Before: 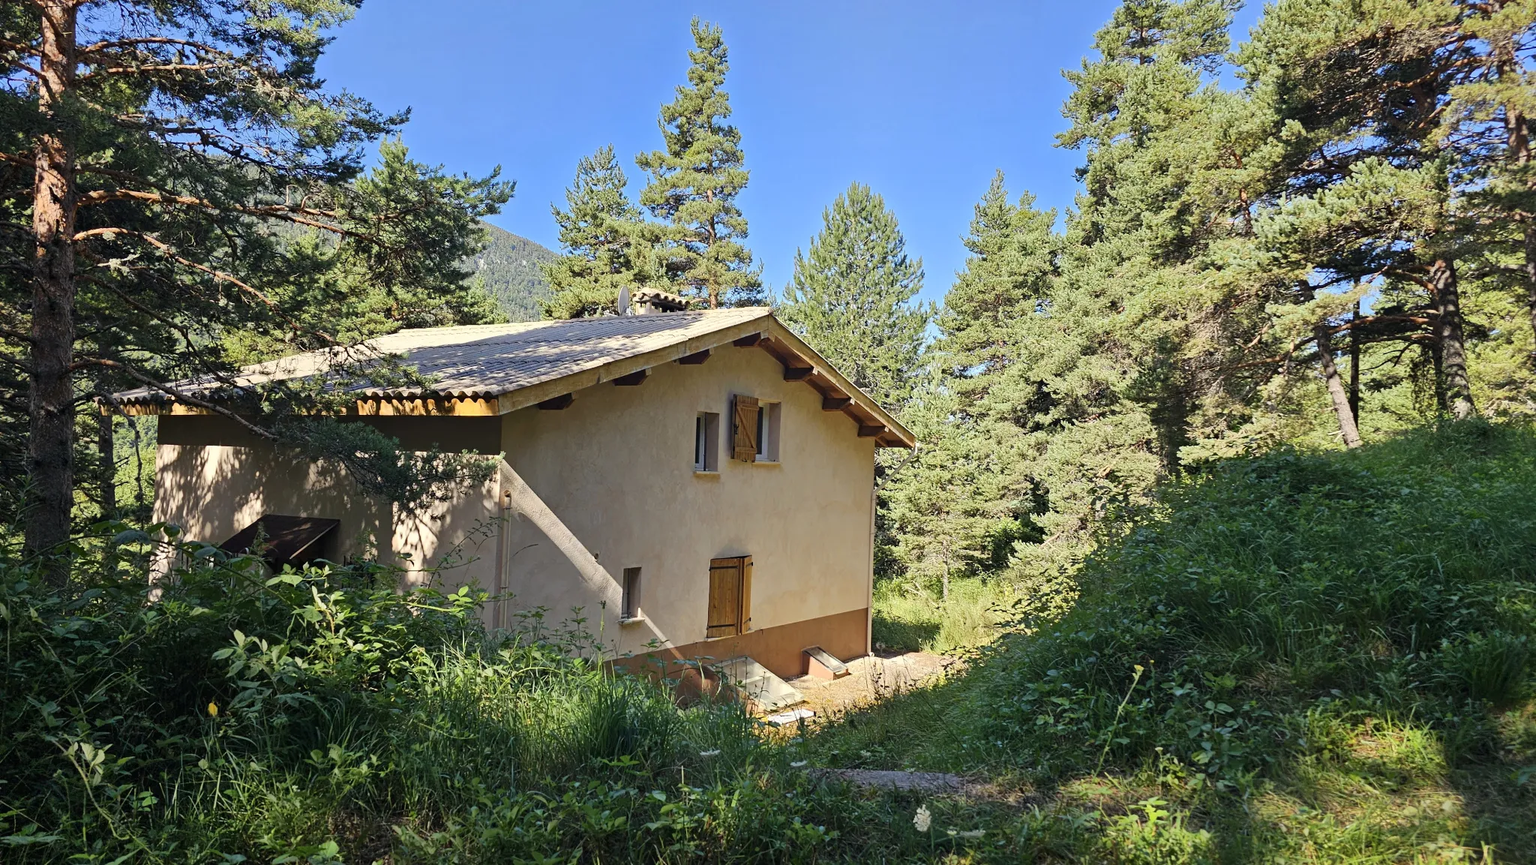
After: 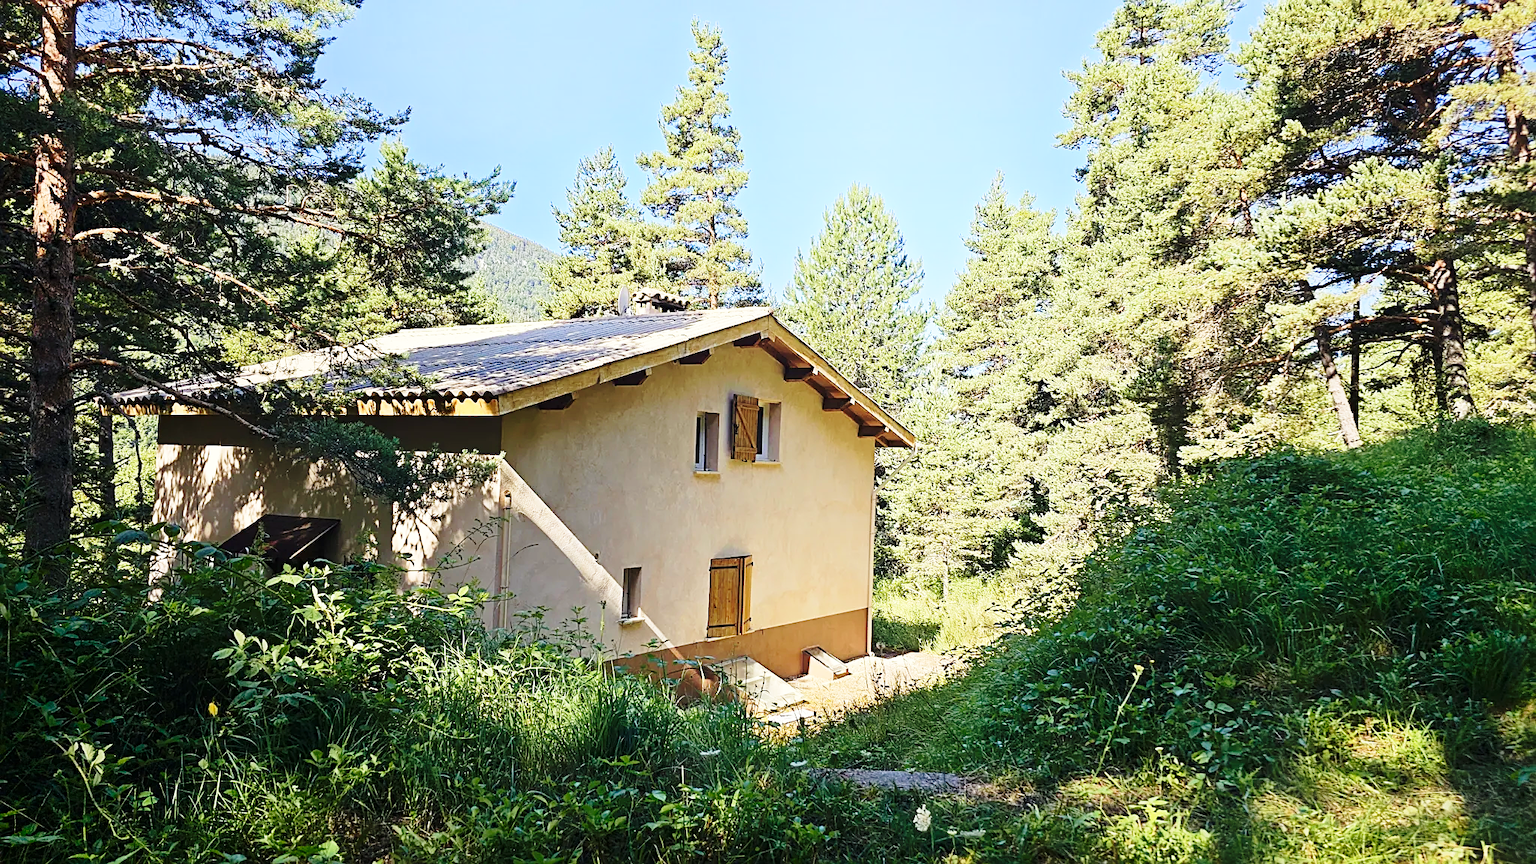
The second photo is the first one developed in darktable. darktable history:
sharpen: on, module defaults
base curve: curves: ch0 [(0, 0) (0.028, 0.03) (0.121, 0.232) (0.46, 0.748) (0.859, 0.968) (1, 1)], preserve colors none
velvia: on, module defaults
shadows and highlights: shadows -40.15, highlights 62.88, soften with gaussian
